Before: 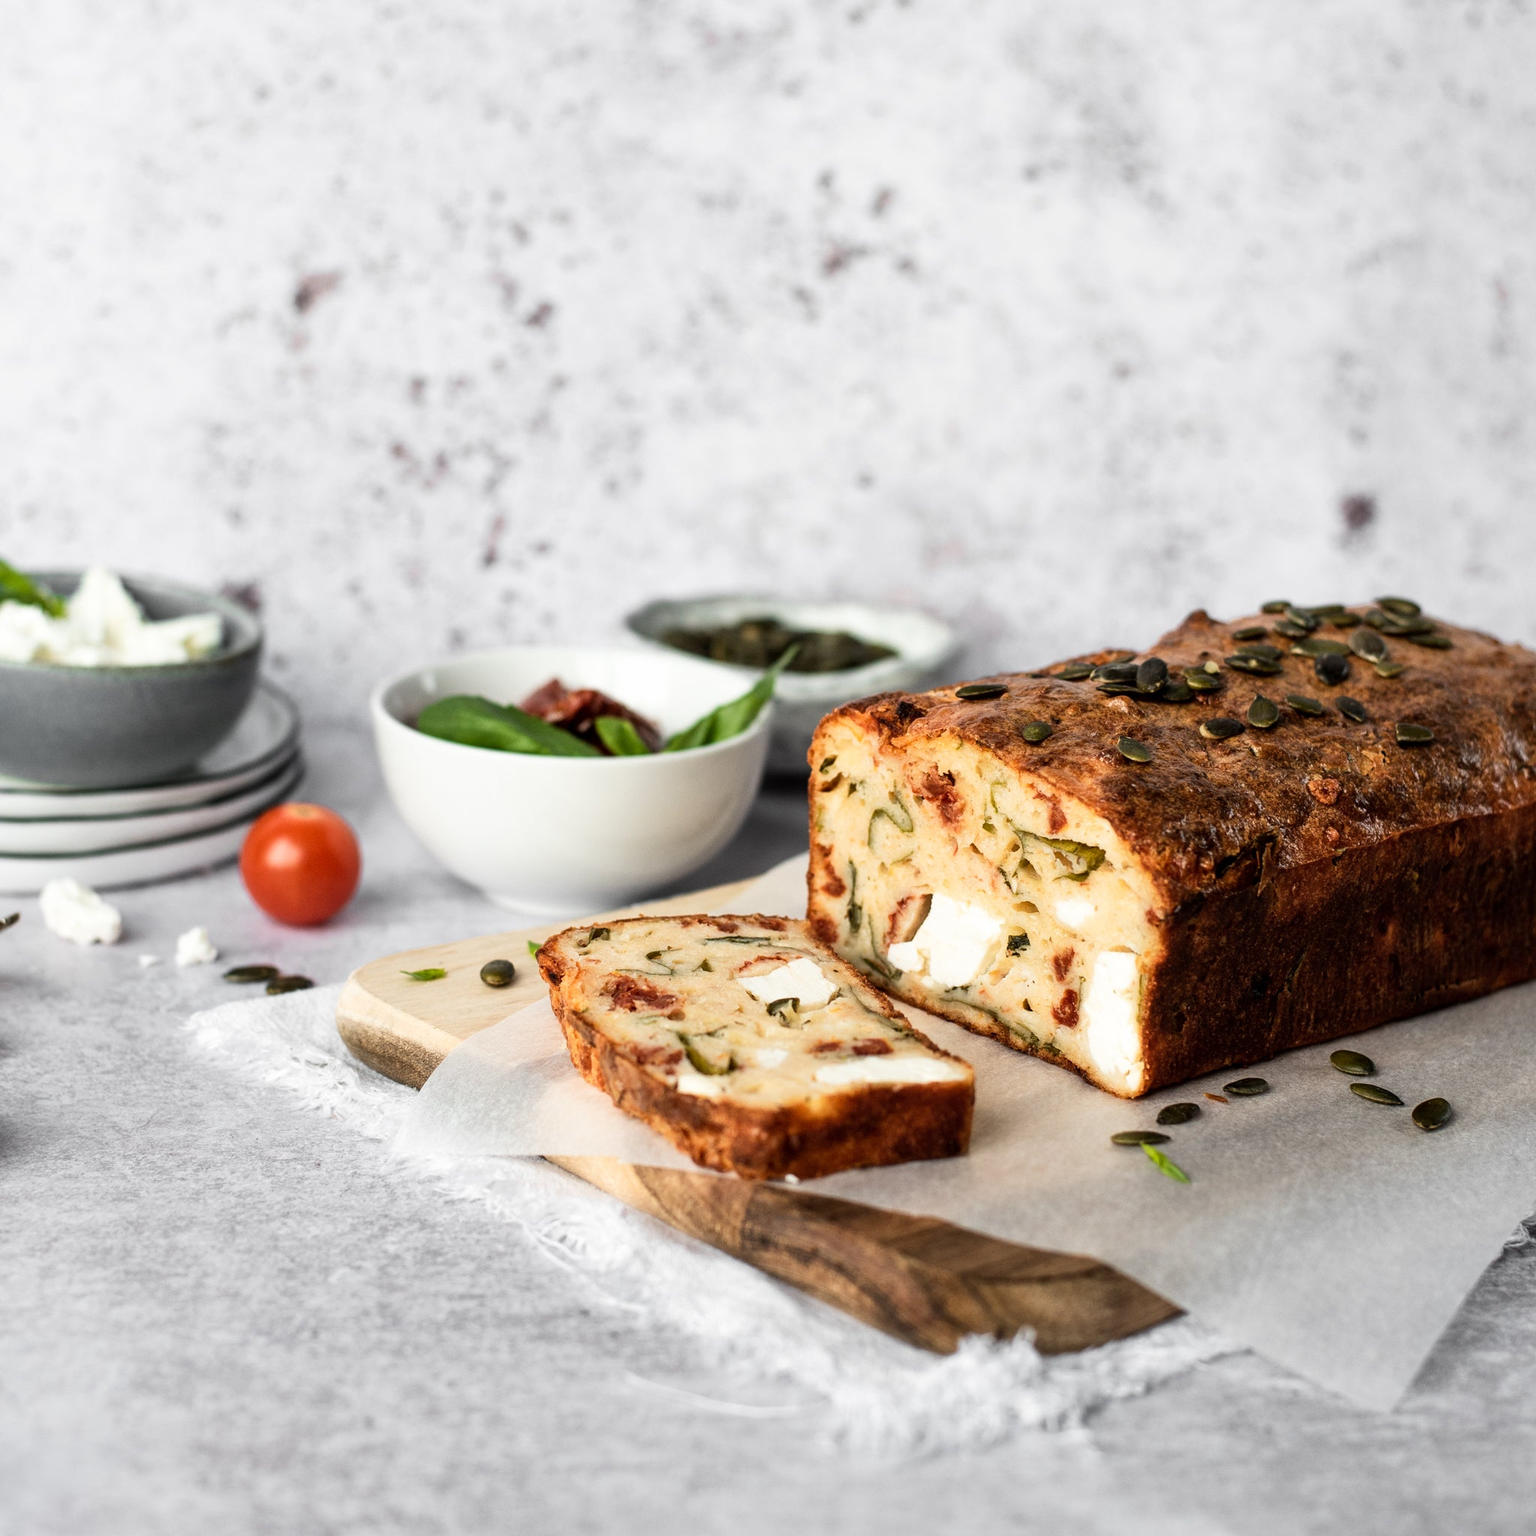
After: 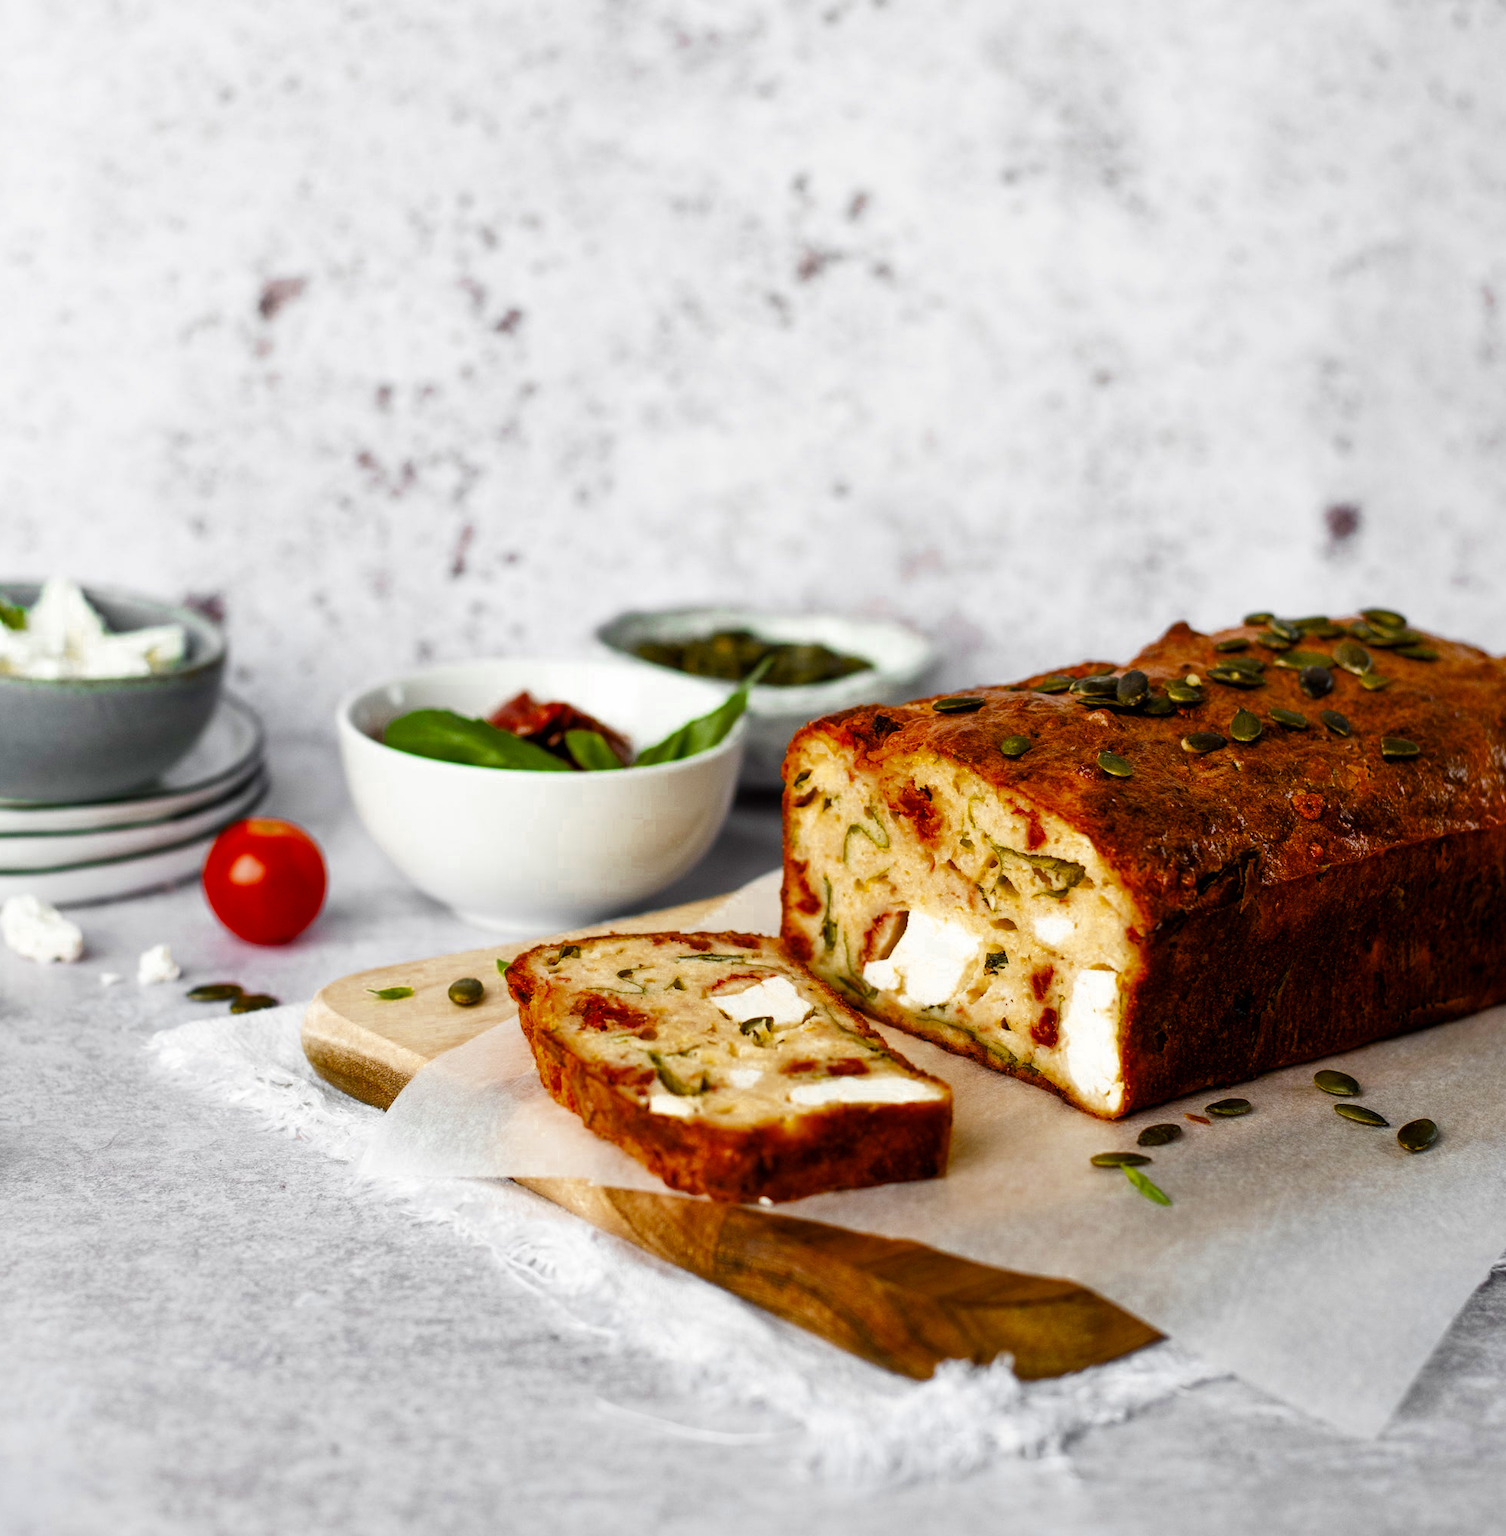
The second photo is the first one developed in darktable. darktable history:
crop and rotate: left 2.675%, right 1.069%, bottom 1.847%
color zones: curves: ch0 [(0.11, 0.396) (0.195, 0.36) (0.25, 0.5) (0.303, 0.412) (0.357, 0.544) (0.75, 0.5) (0.967, 0.328)]; ch1 [(0, 0.468) (0.112, 0.512) (0.202, 0.6) (0.25, 0.5) (0.307, 0.352) (0.357, 0.544) (0.75, 0.5) (0.963, 0.524)]
color balance rgb: linear chroma grading › global chroma 14.919%, perceptual saturation grading › global saturation 27.668%, perceptual saturation grading › highlights -25.447%, perceptual saturation grading › mid-tones 25.591%, perceptual saturation grading › shadows 49.217%
